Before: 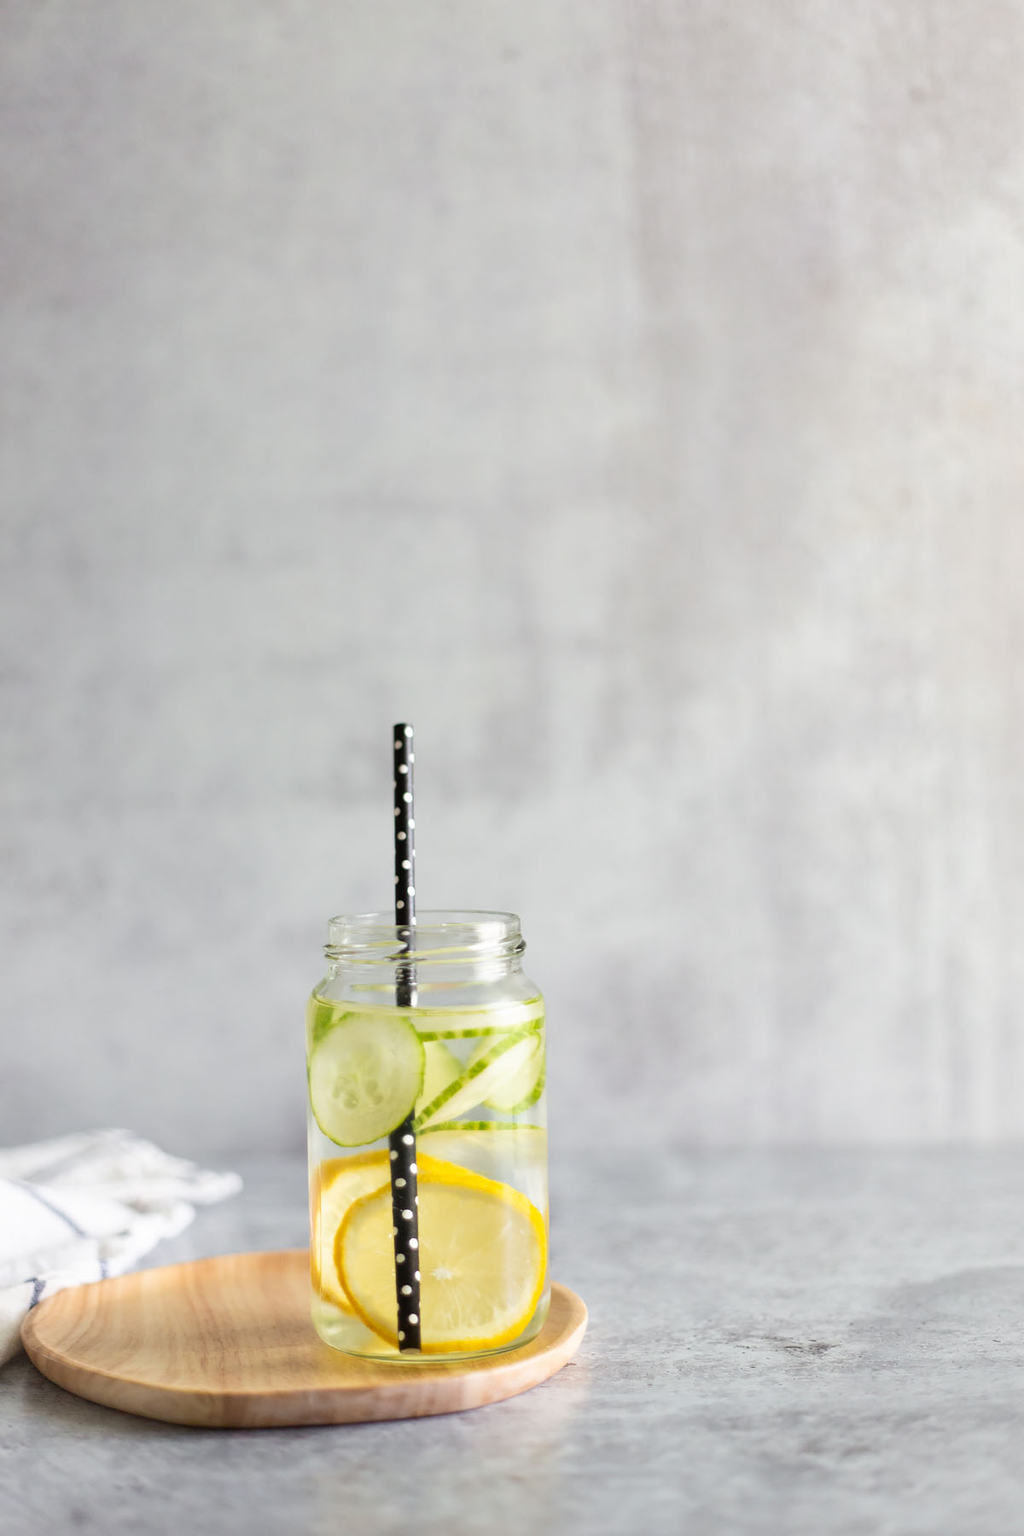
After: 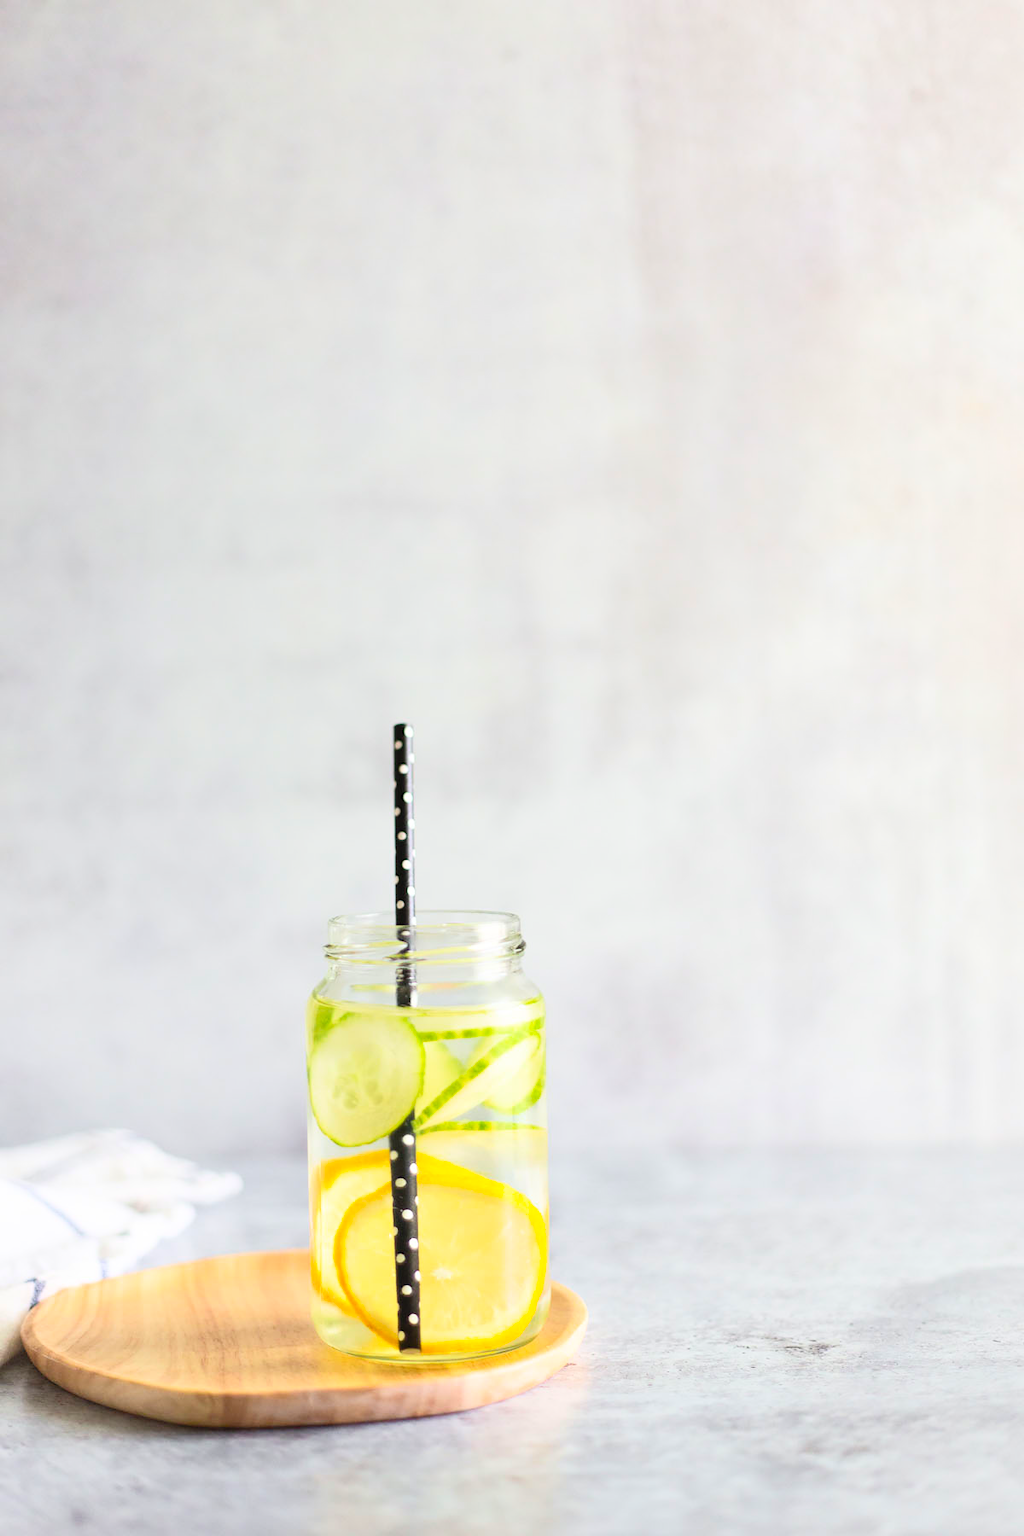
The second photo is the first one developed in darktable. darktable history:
contrast brightness saturation: contrast 0.235, brightness 0.258, saturation 0.379
